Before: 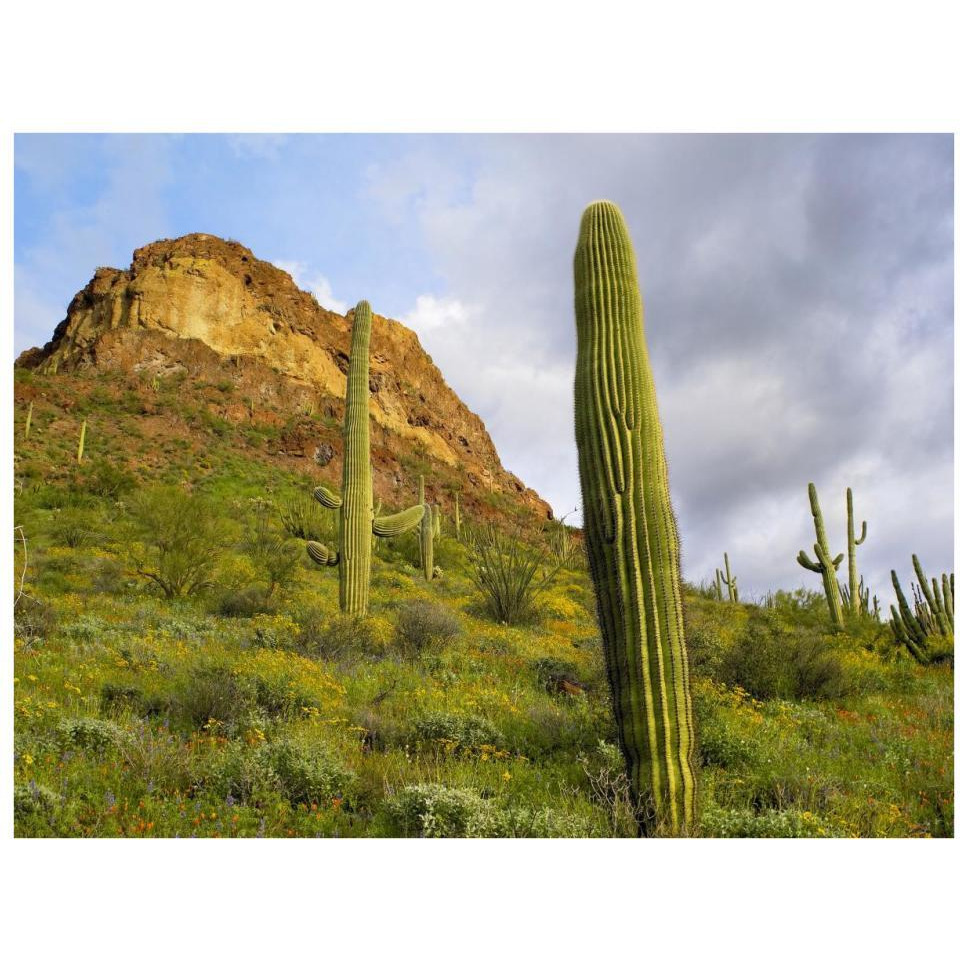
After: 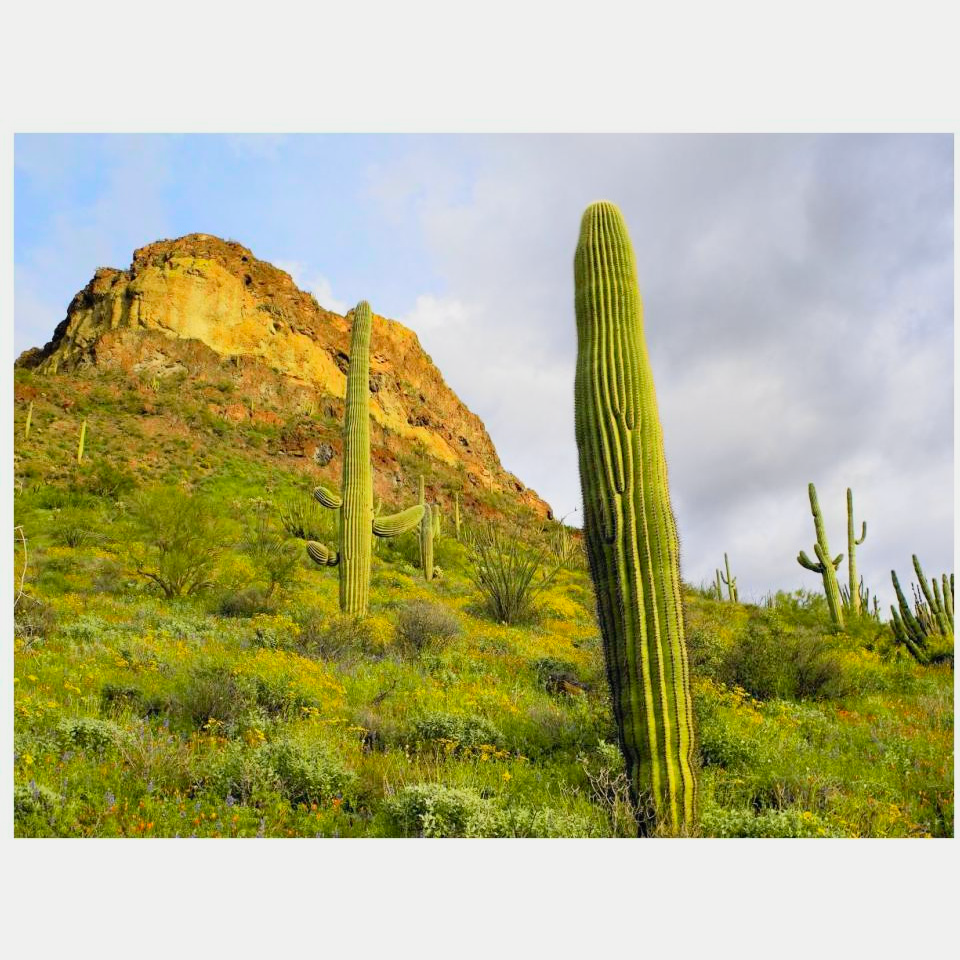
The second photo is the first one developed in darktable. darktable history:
tone curve: curves: ch0 [(0, 0.005) (0.103, 0.097) (0.18, 0.207) (0.384, 0.465) (0.491, 0.585) (0.629, 0.726) (0.84, 0.866) (1, 0.947)]; ch1 [(0, 0) (0.172, 0.123) (0.324, 0.253) (0.396, 0.388) (0.478, 0.461) (0.499, 0.497) (0.532, 0.515) (0.57, 0.584) (0.635, 0.675) (0.805, 0.892) (1, 1)]; ch2 [(0, 0) (0.411, 0.424) (0.496, 0.501) (0.515, 0.507) (0.553, 0.562) (0.604, 0.642) (0.708, 0.768) (0.839, 0.916) (1, 1)], color space Lab, independent channels, preserve colors none
